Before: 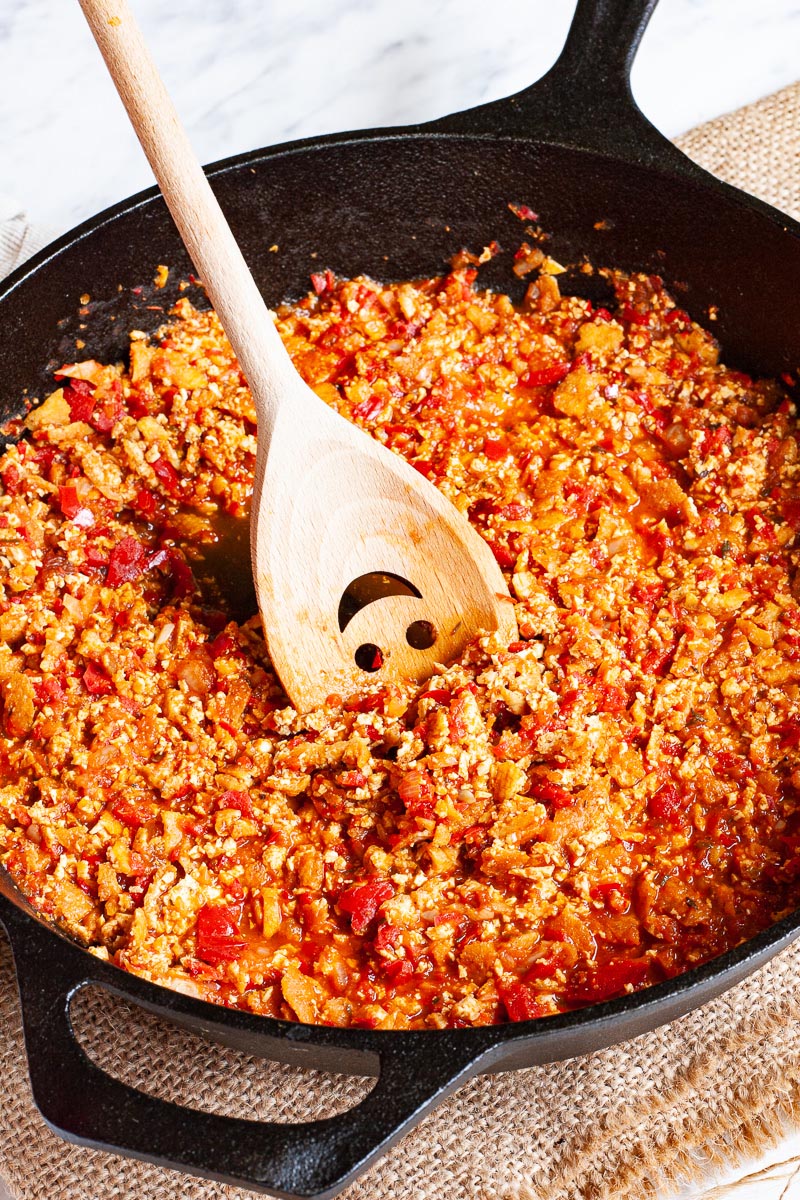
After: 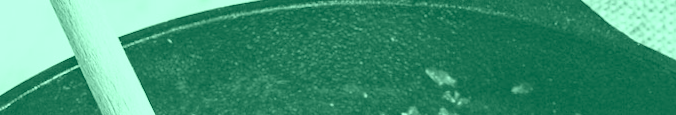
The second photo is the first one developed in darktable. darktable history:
exposure: black level correction 0, exposure 1.1 EV, compensate exposure bias true, compensate highlight preservation false
crop and rotate: left 9.644%, top 9.491%, right 6.021%, bottom 80.509%
colorize: hue 147.6°, saturation 65%, lightness 21.64%
rotate and perspective: rotation -1°, crop left 0.011, crop right 0.989, crop top 0.025, crop bottom 0.975
